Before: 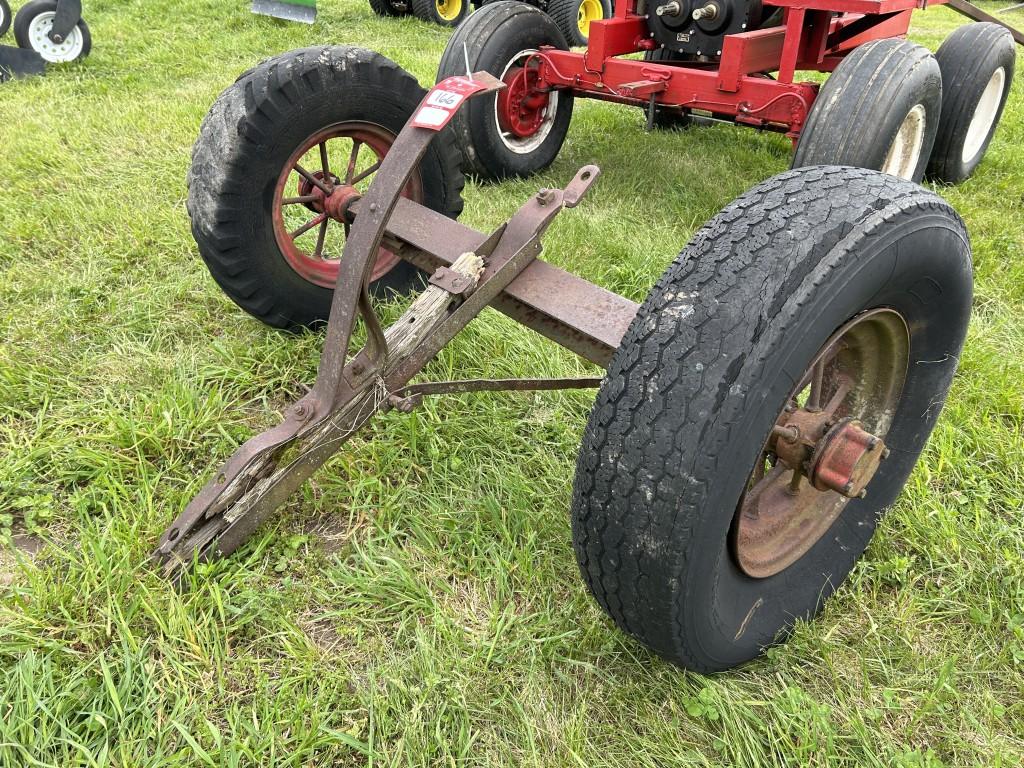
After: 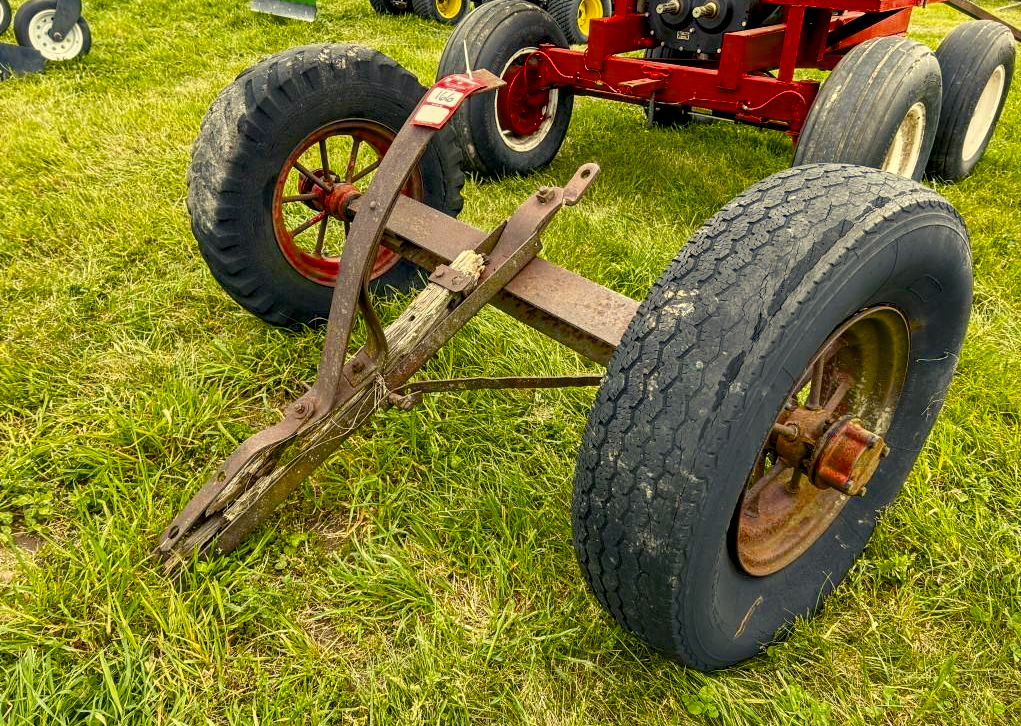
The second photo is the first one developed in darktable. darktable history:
crop: top 0.349%, right 0.265%, bottom 4.991%
color balance rgb: highlights gain › chroma 8.053%, highlights gain › hue 83.08°, global offset › luminance -0.28%, global offset › hue 261.62°, perceptual saturation grading › global saturation 35.123%, perceptual saturation grading › highlights -25.557%, perceptual saturation grading › shadows 49.216%, saturation formula JzAzBz (2021)
local contrast: on, module defaults
